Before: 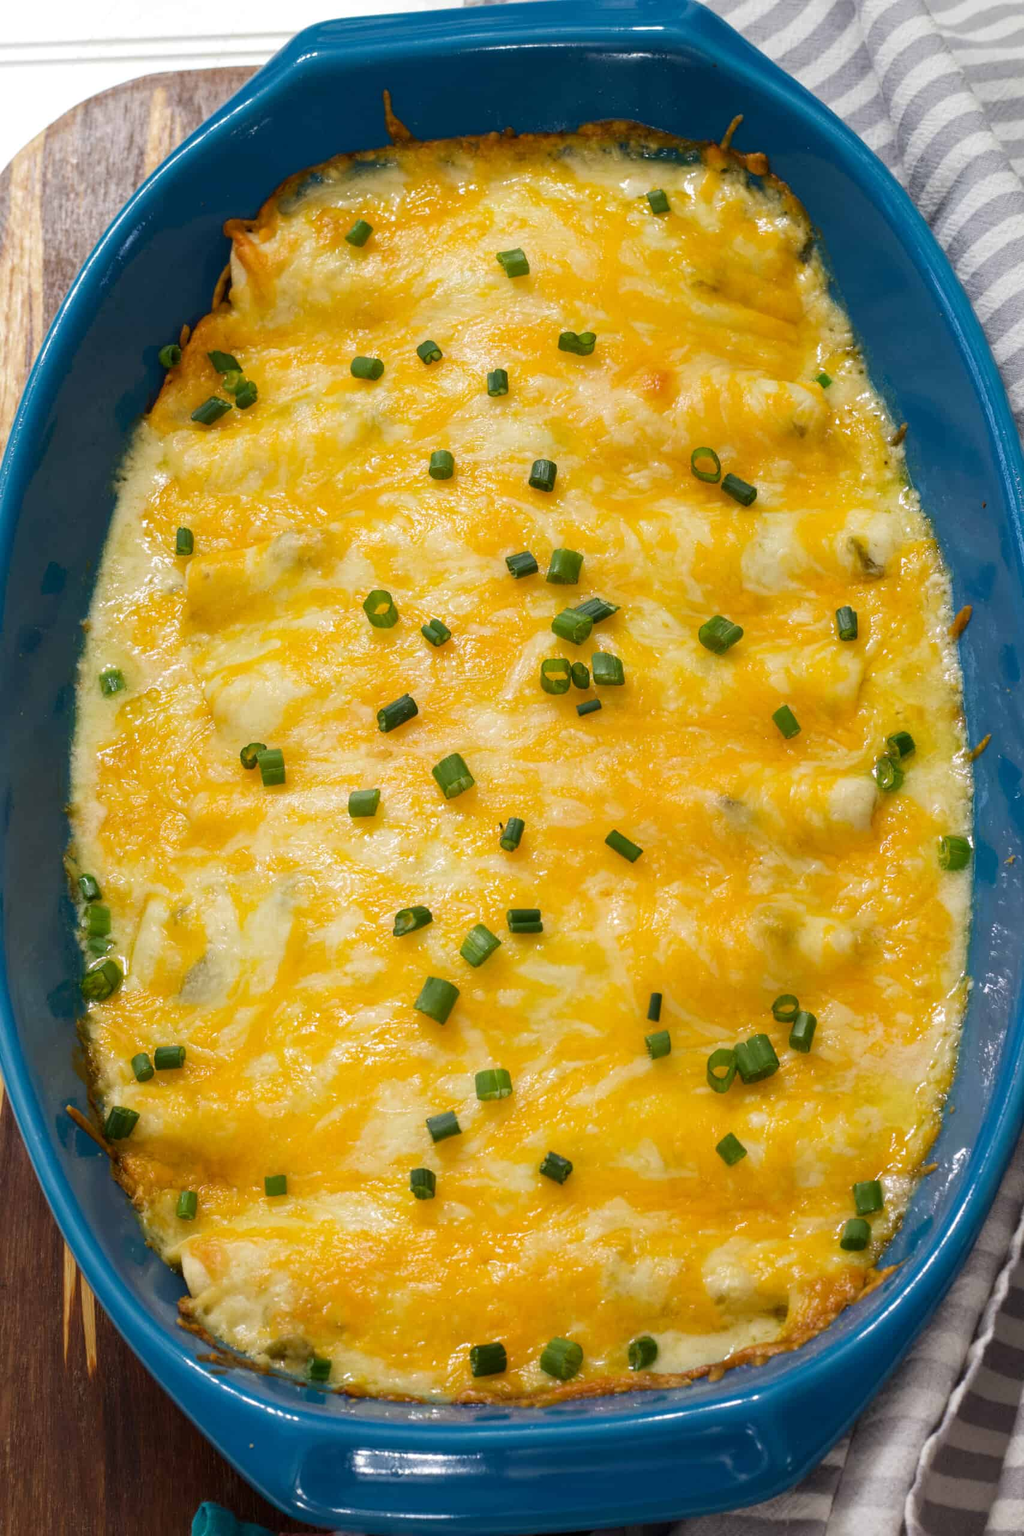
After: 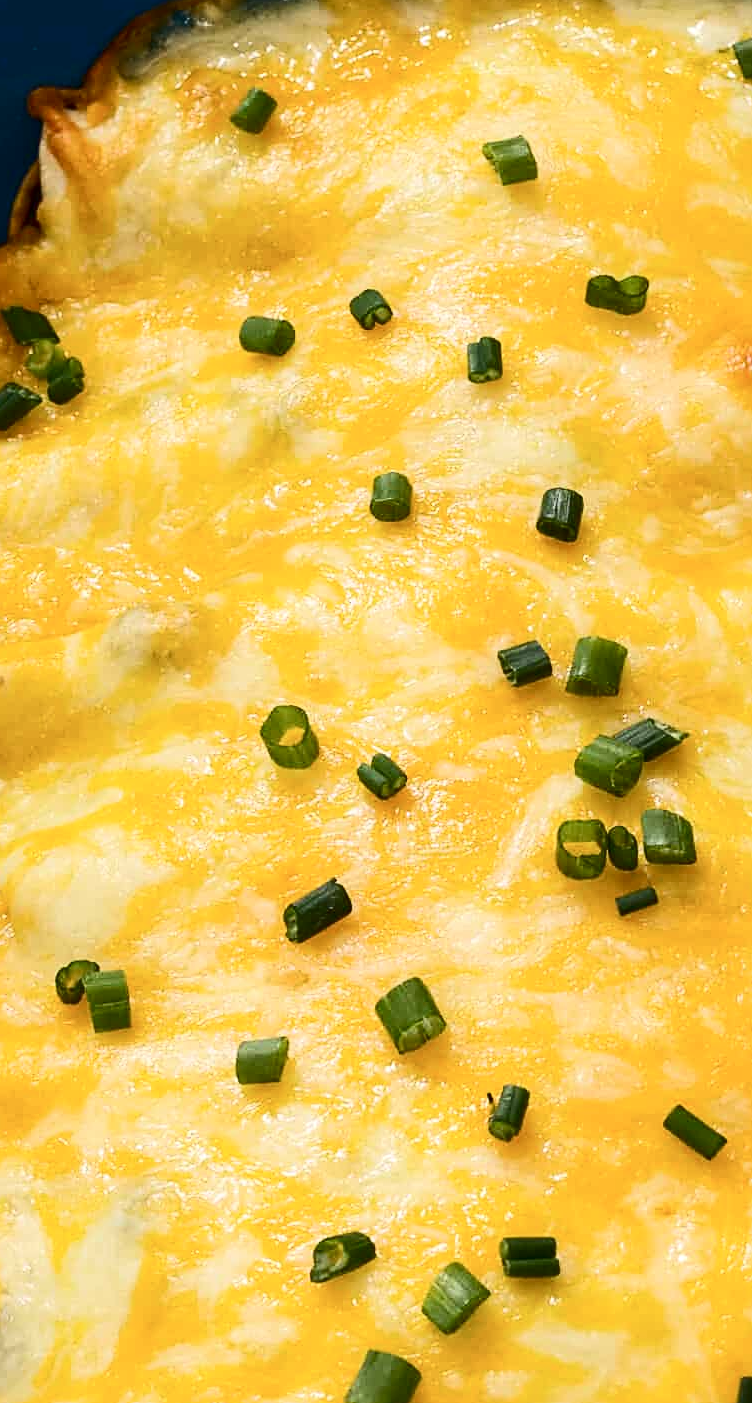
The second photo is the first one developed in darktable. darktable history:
contrast brightness saturation: contrast 0.28
crop: left 20.248%, top 10.86%, right 35.675%, bottom 34.321%
sharpen: on, module defaults
